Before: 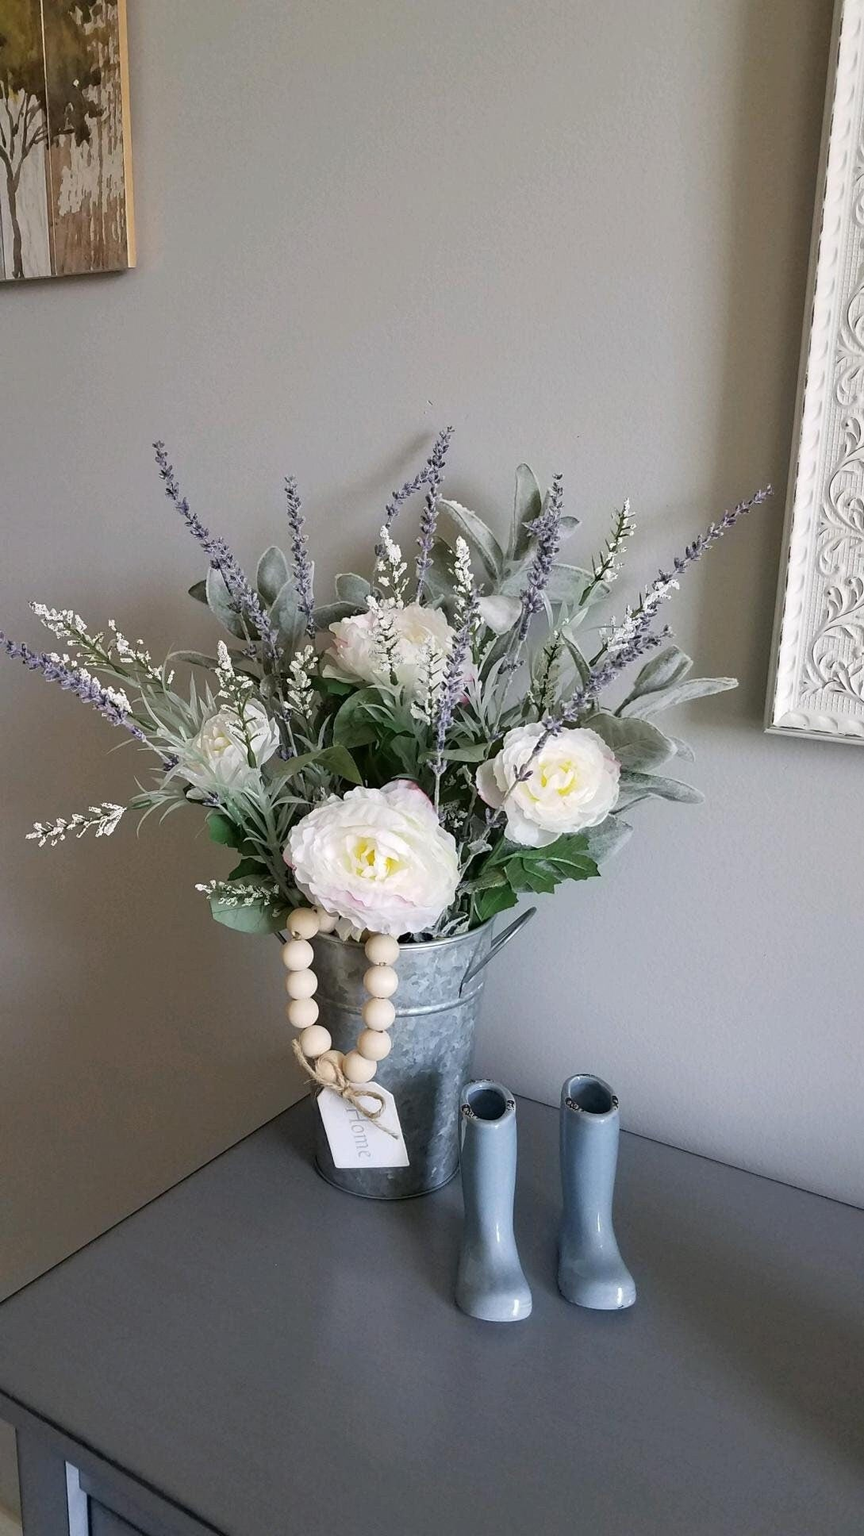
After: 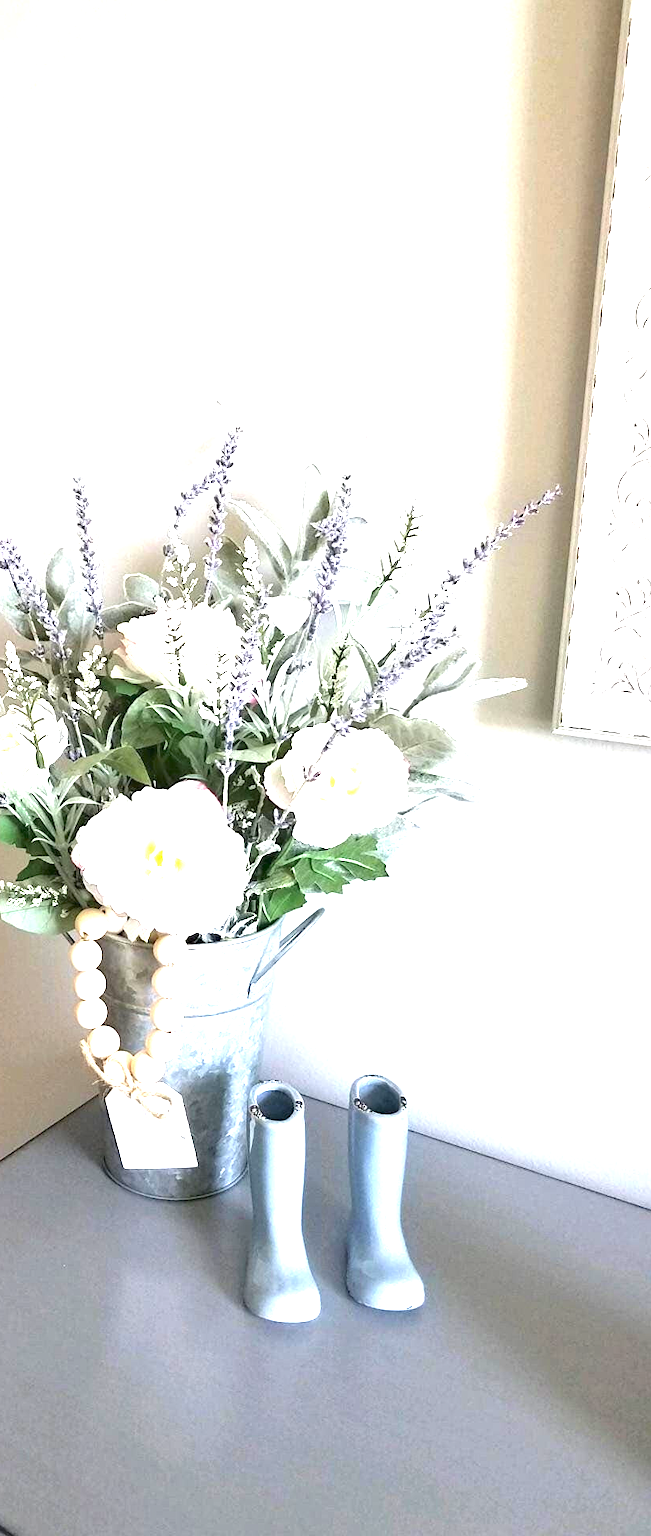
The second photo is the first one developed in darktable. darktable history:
exposure: exposure 2.04 EV, compensate highlight preservation false
crop and rotate: left 24.6%
